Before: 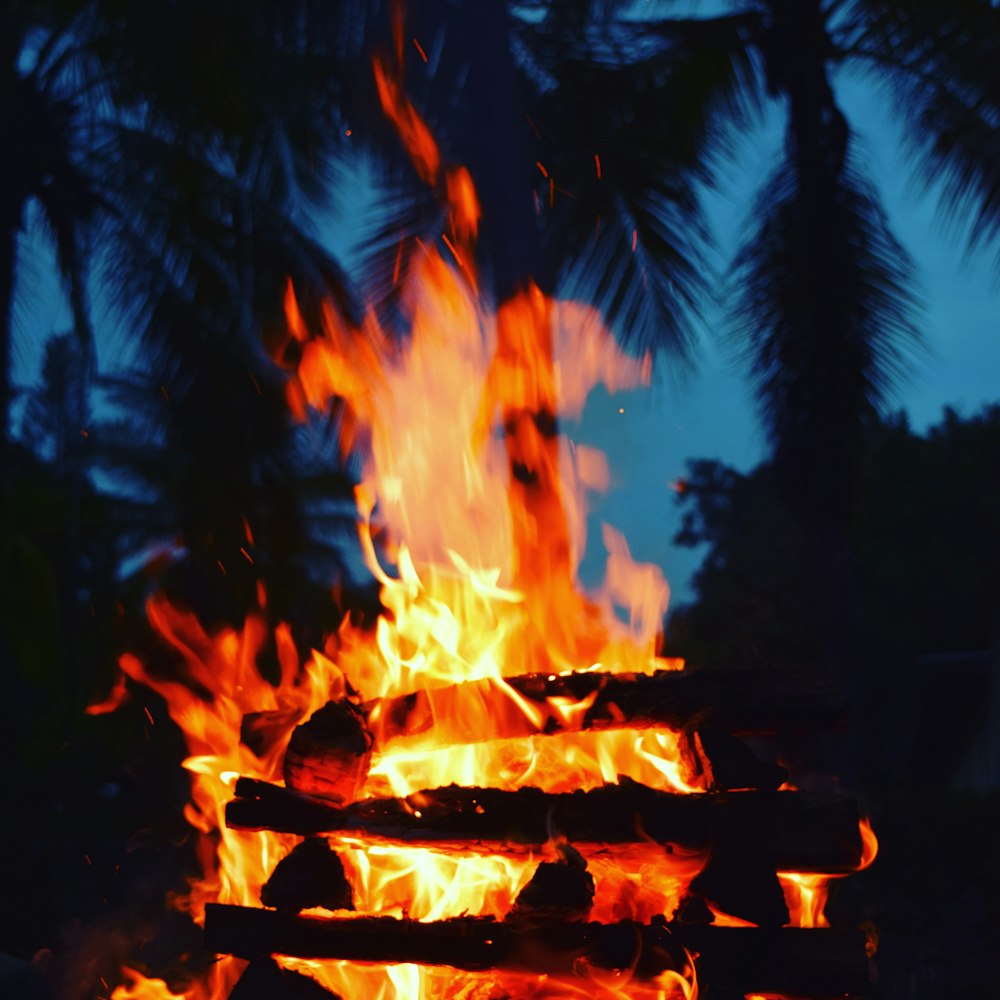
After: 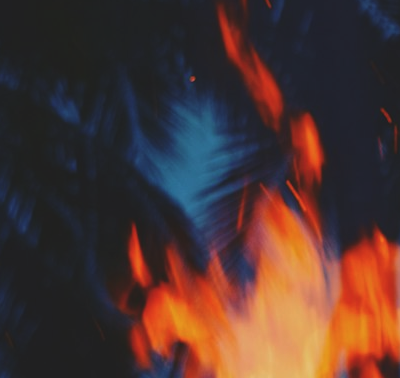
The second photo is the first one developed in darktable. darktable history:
exposure: black level correction -0.013, exposure -0.19 EV, compensate exposure bias true, compensate highlight preservation false
crop: left 15.624%, top 5.43%, right 44.19%, bottom 56.267%
